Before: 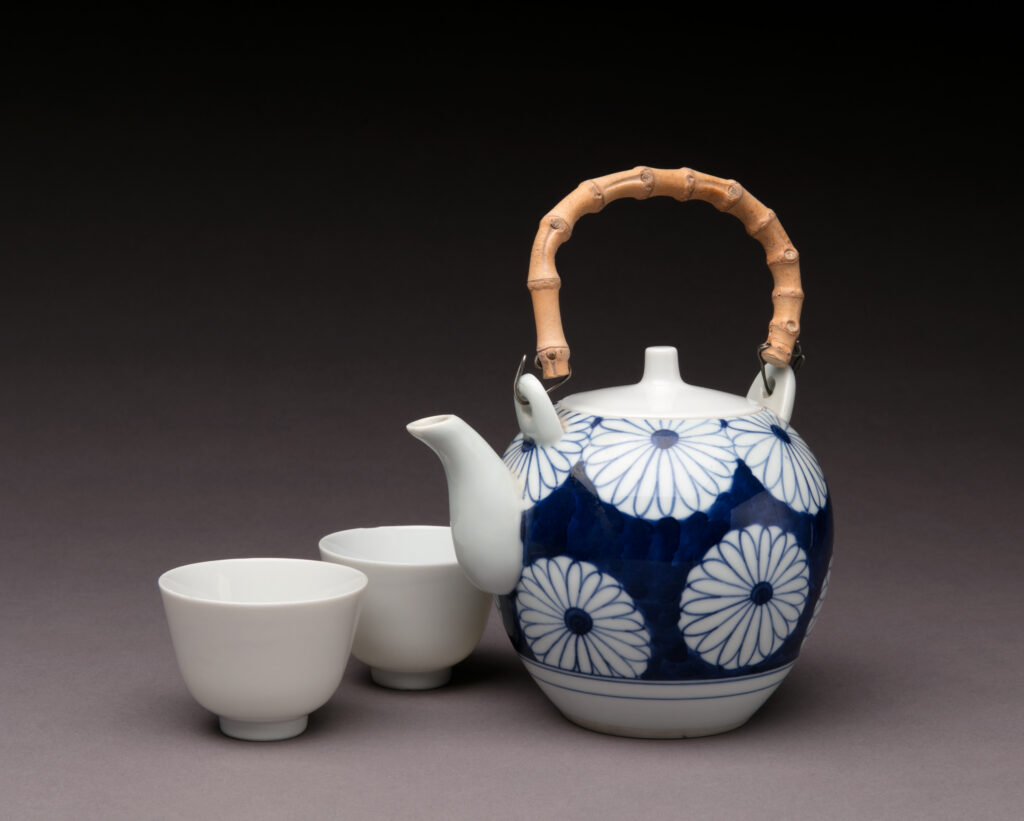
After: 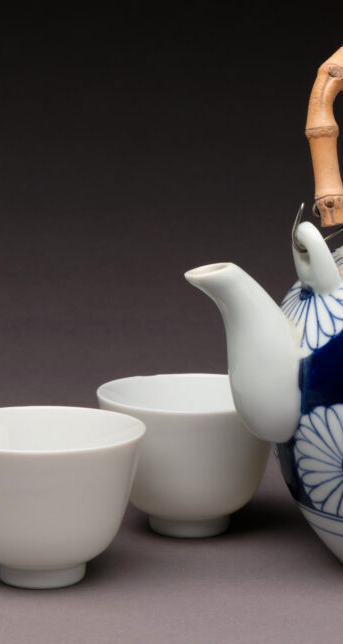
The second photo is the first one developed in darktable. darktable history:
crop and rotate: left 21.77%, top 18.528%, right 44.676%, bottom 2.997%
color balance rgb: perceptual saturation grading › global saturation 8.89%, saturation formula JzAzBz (2021)
